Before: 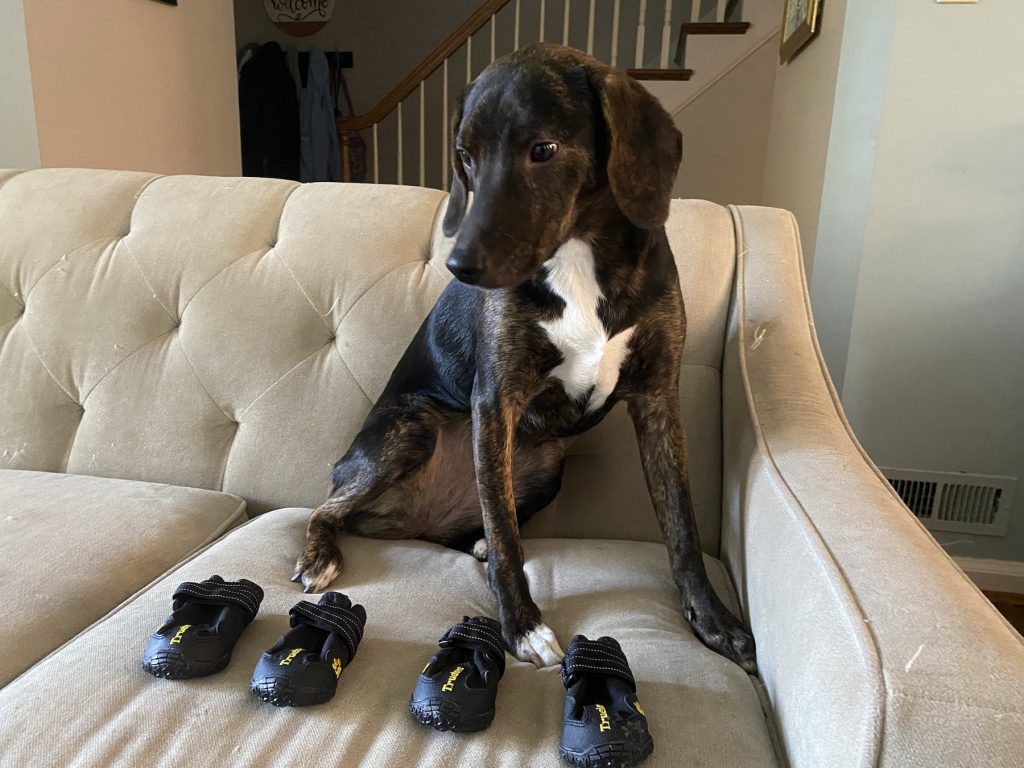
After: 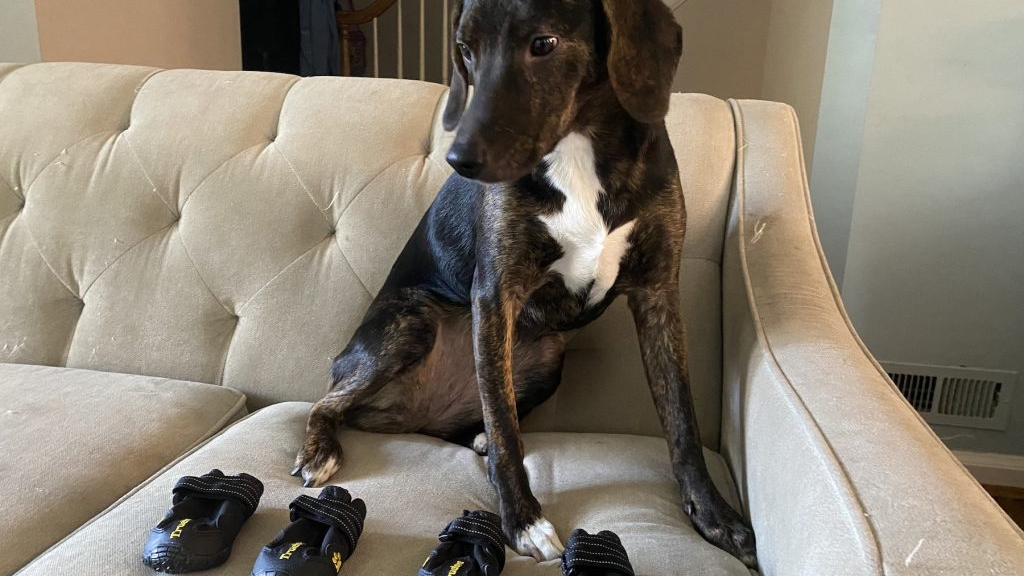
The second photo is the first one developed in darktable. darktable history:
crop: top 13.819%, bottom 11.169%
shadows and highlights: shadows 32, highlights -32, soften with gaussian
